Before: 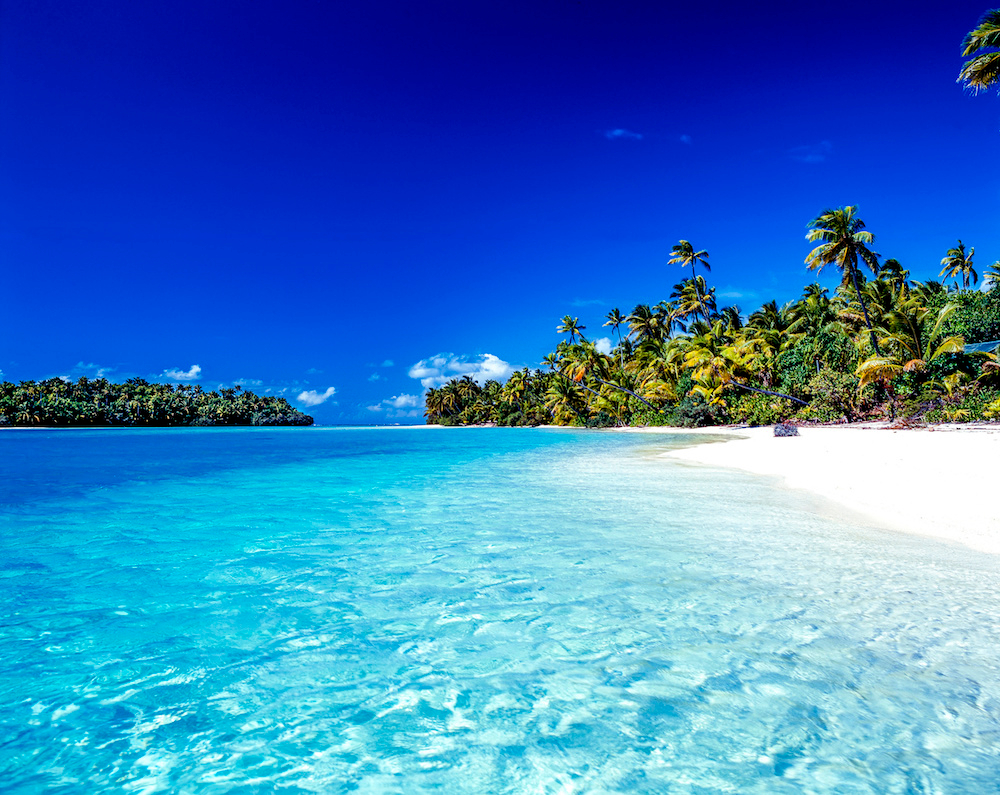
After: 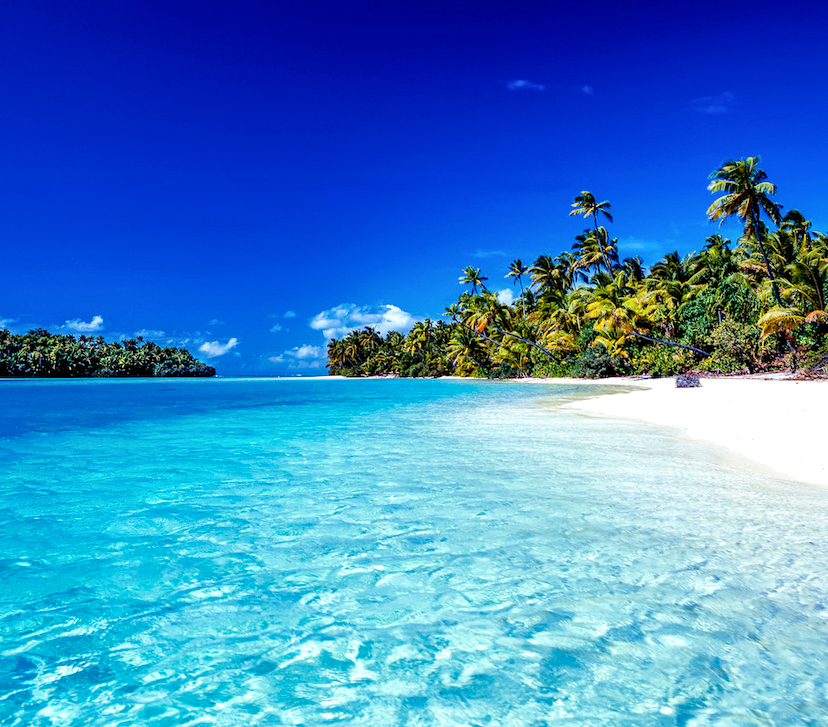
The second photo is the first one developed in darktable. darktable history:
crop: left 9.807%, top 6.259%, right 7.334%, bottom 2.177%
local contrast: mode bilateral grid, contrast 20, coarseness 50, detail 120%, midtone range 0.2
